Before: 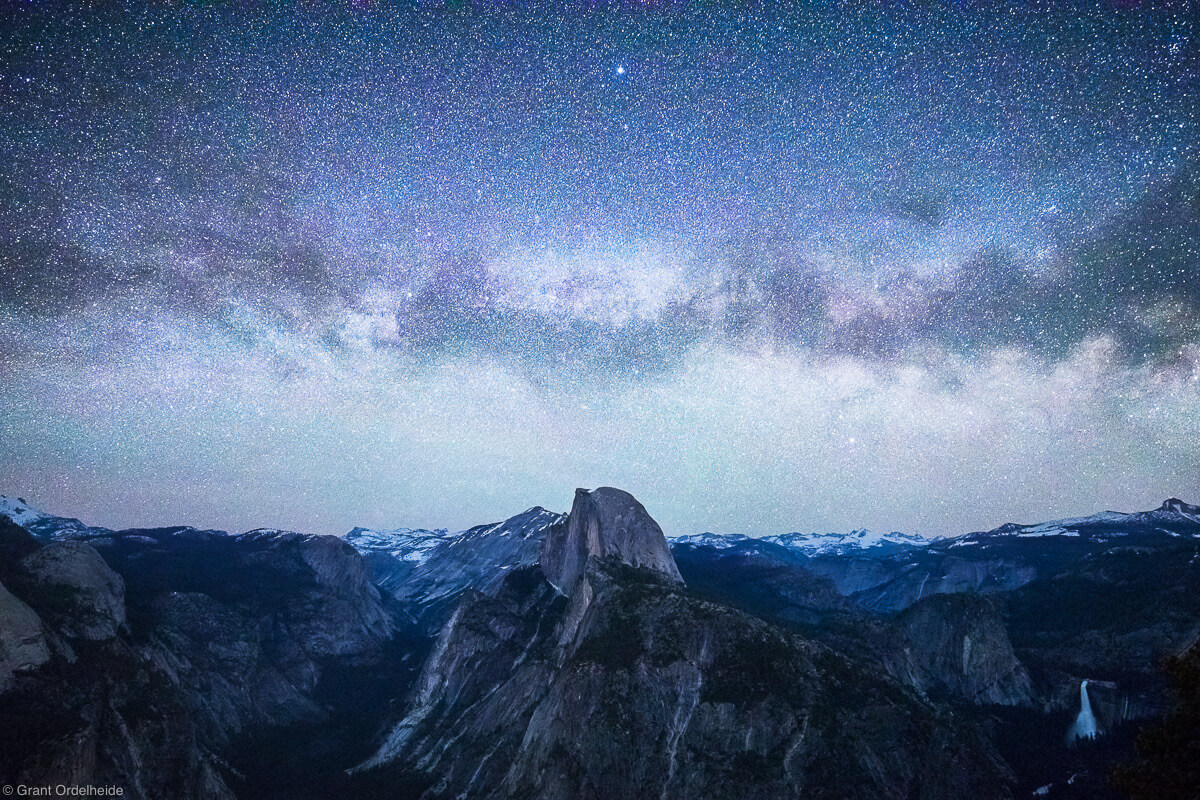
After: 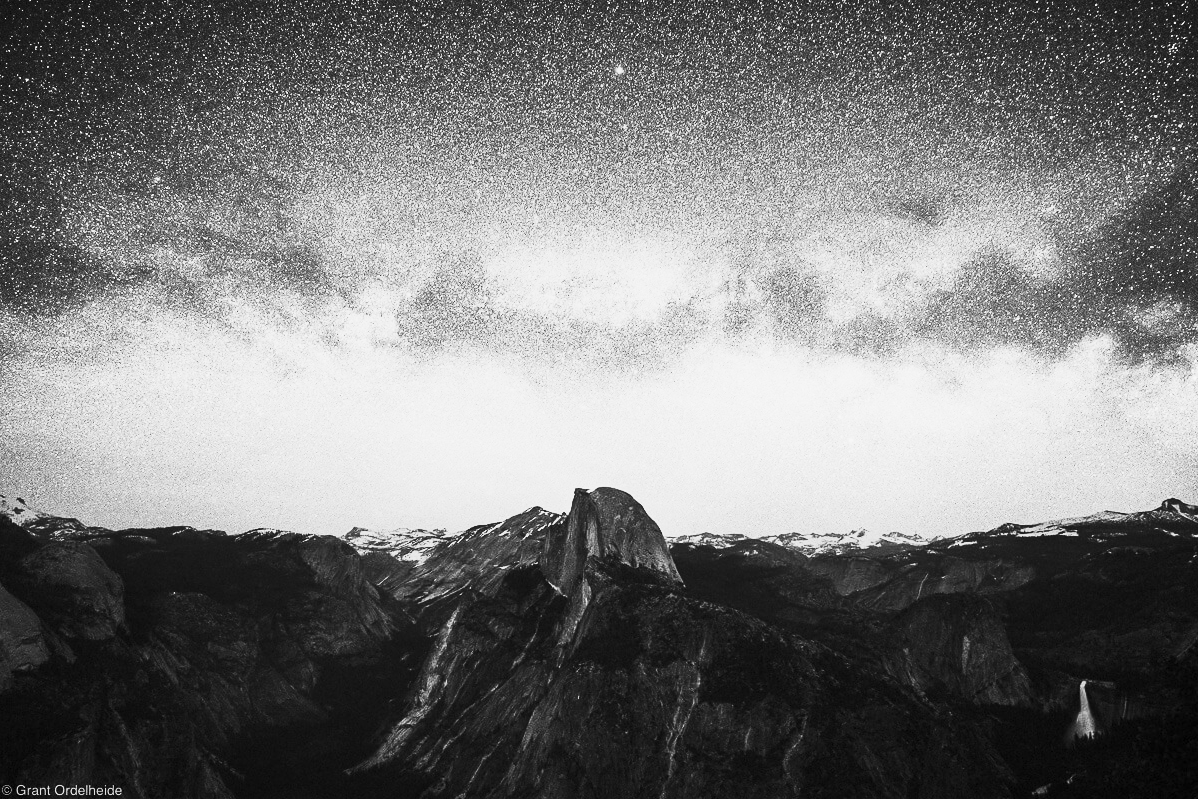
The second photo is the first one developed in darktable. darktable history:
crop and rotate: left 0.126%
contrast brightness saturation: contrast 0.62, brightness 0.34, saturation 0.14
monochrome: a 32, b 64, size 2.3
